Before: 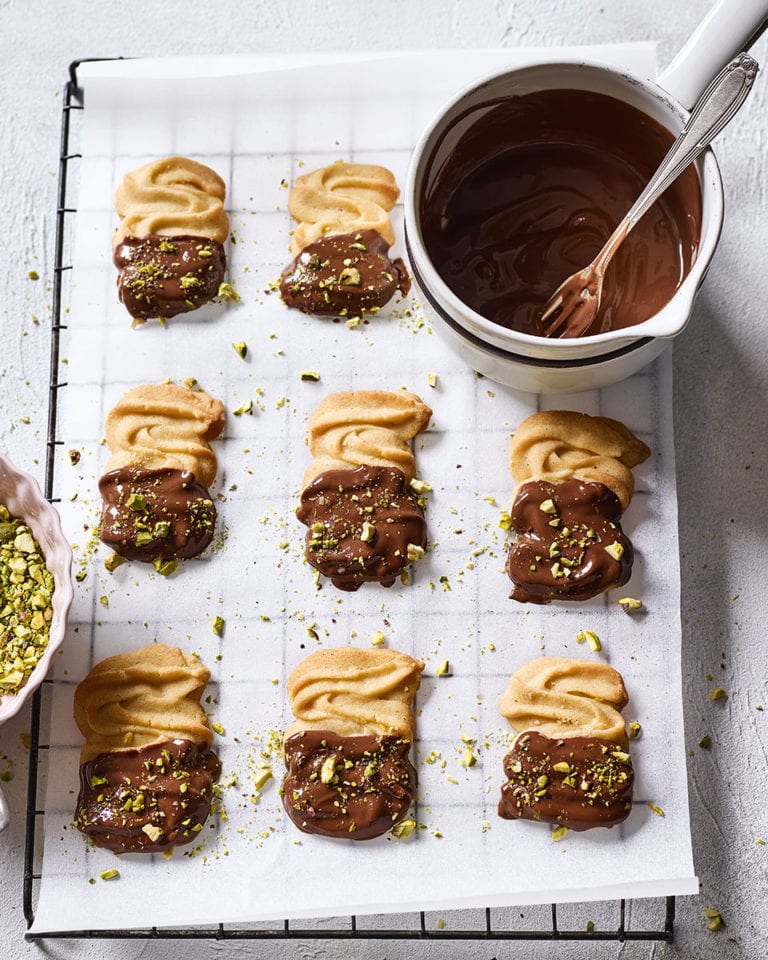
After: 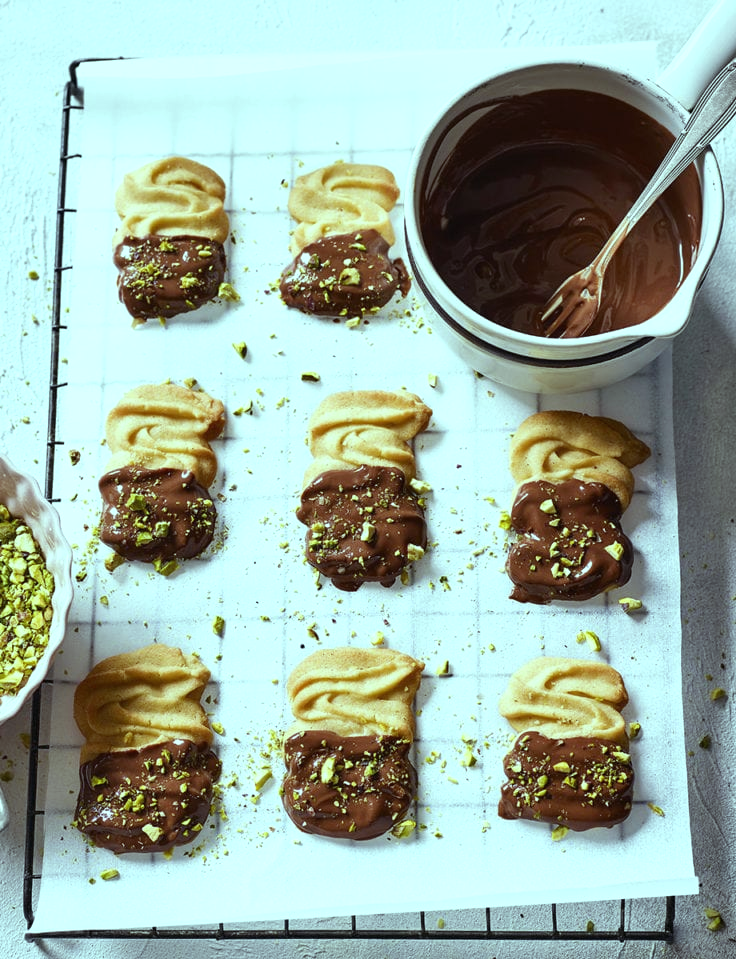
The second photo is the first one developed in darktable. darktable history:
crop: right 4.126%, bottom 0.031%
color balance: mode lift, gamma, gain (sRGB), lift [0.997, 0.979, 1.021, 1.011], gamma [1, 1.084, 0.916, 0.998], gain [1, 0.87, 1.13, 1.101], contrast 4.55%, contrast fulcrum 38.24%, output saturation 104.09%
